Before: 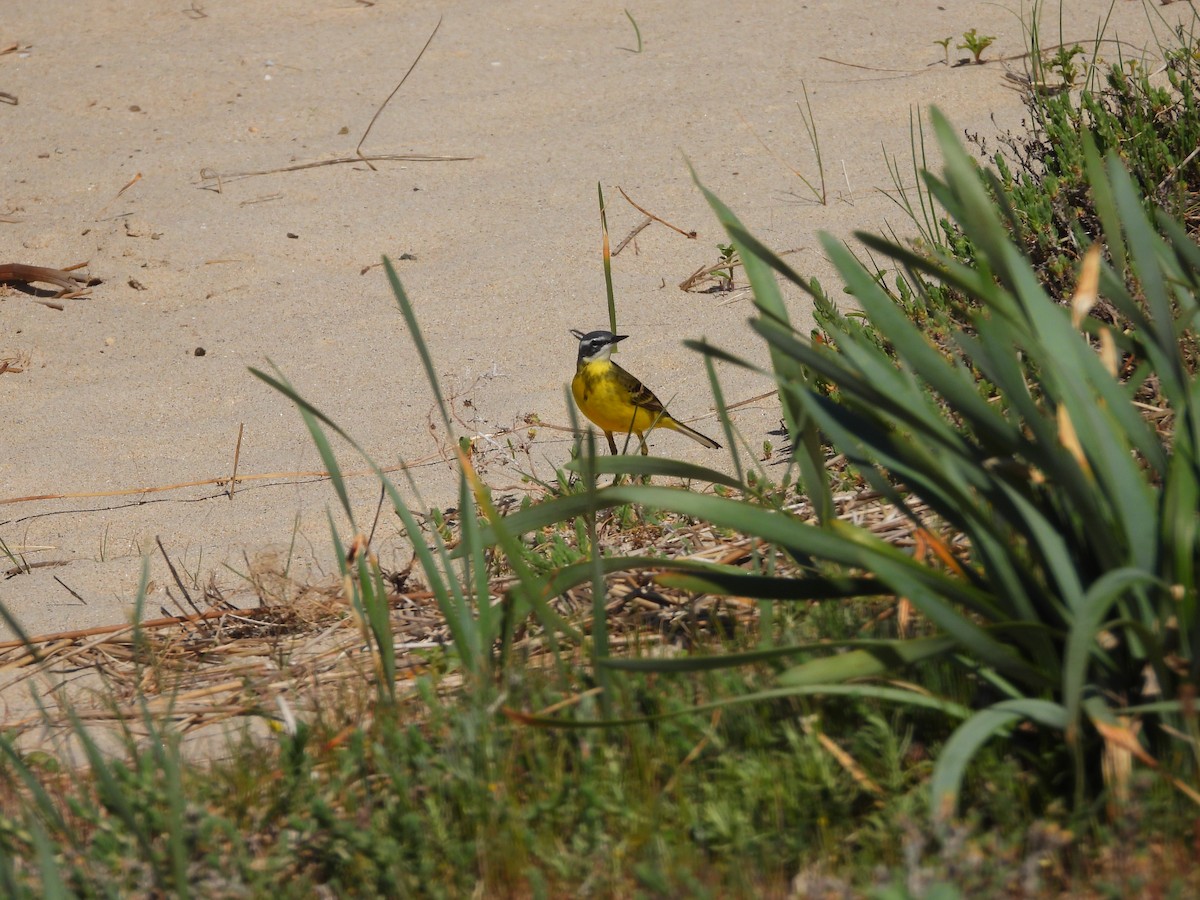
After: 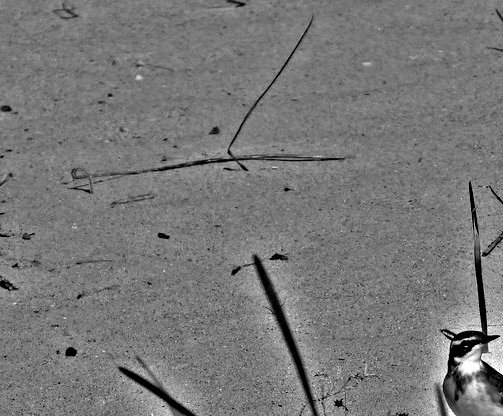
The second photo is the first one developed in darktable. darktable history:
tone equalizer: -8 EV -0.417 EV, -7 EV -0.389 EV, -6 EV -0.333 EV, -5 EV -0.222 EV, -3 EV 0.222 EV, -2 EV 0.333 EV, -1 EV 0.389 EV, +0 EV 0.417 EV, edges refinement/feathering 500, mask exposure compensation -1.25 EV, preserve details no
highpass: on, module defaults
crop and rotate: left 10.817%, top 0.062%, right 47.194%, bottom 53.626%
